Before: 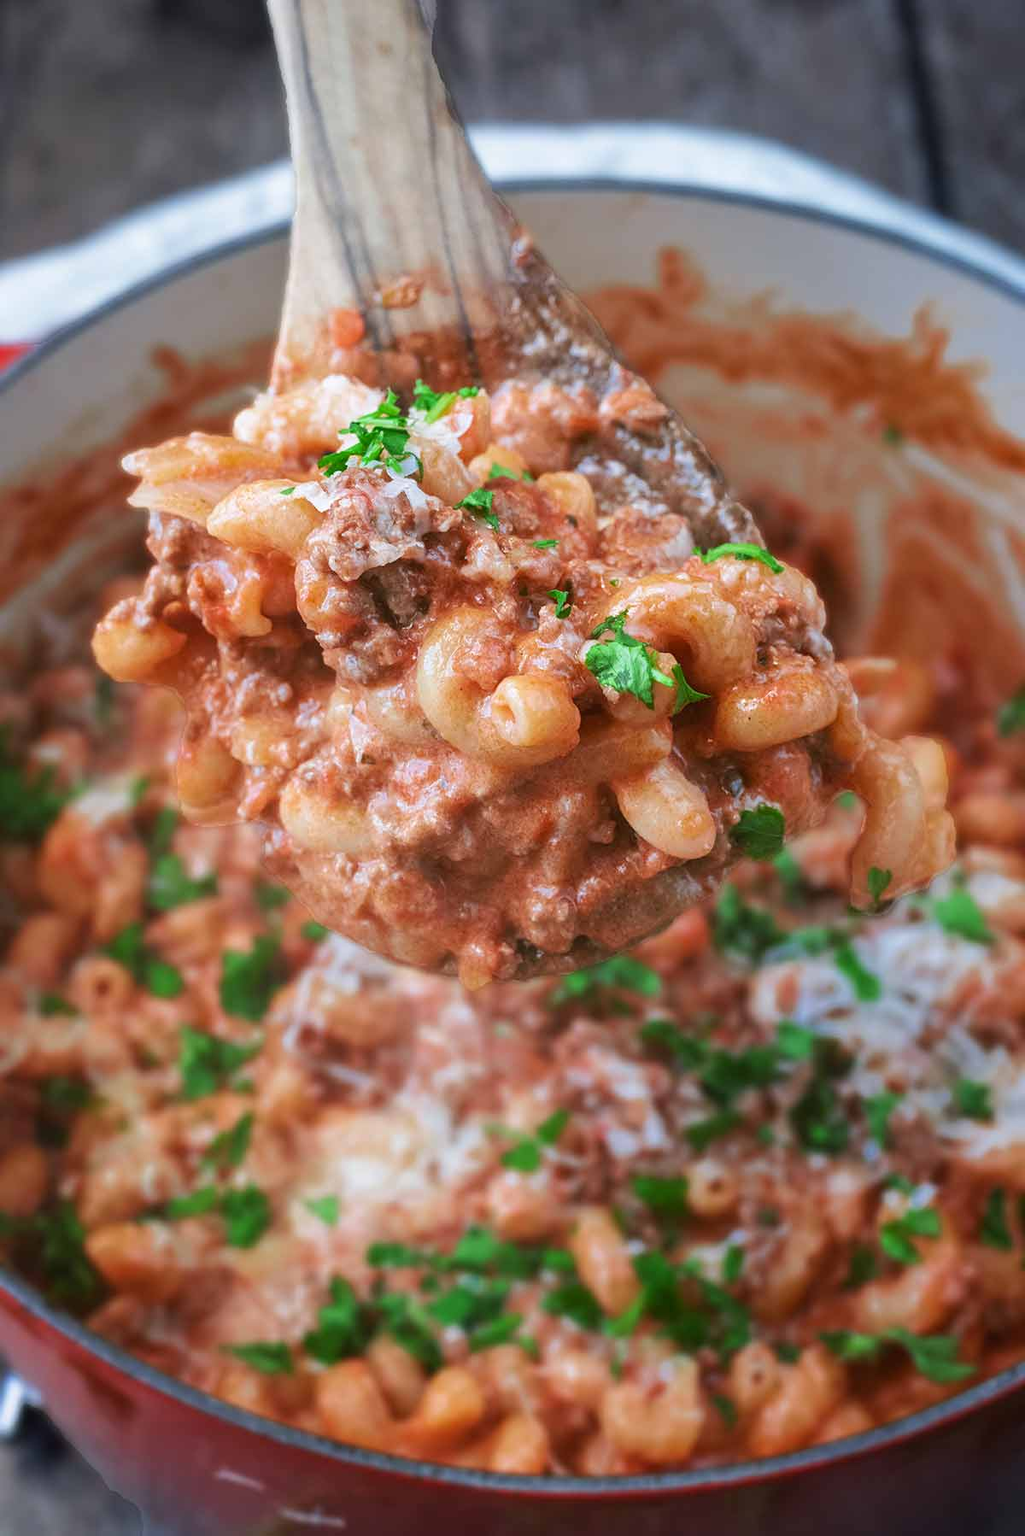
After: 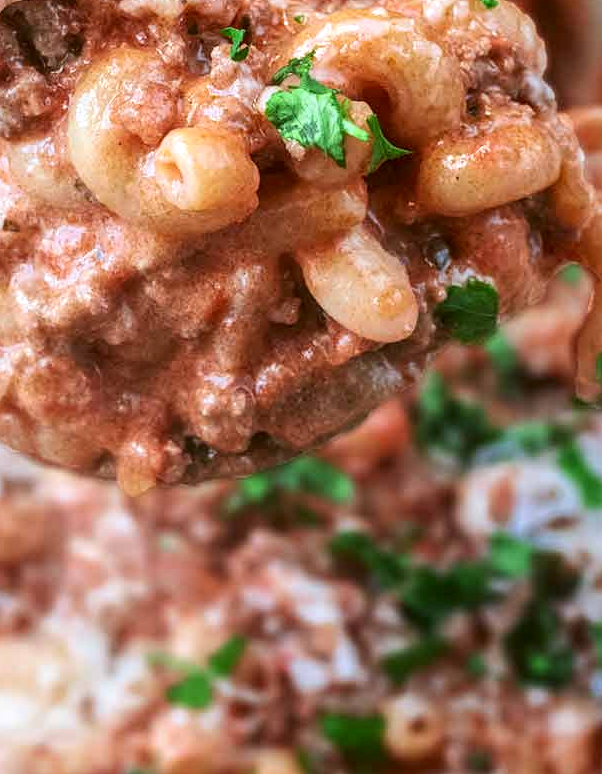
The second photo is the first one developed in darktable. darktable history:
local contrast: detail 130%
crop: left 35.053%, top 36.885%, right 14.769%, bottom 20.047%
contrast brightness saturation: contrast 0.15, brightness 0.041
